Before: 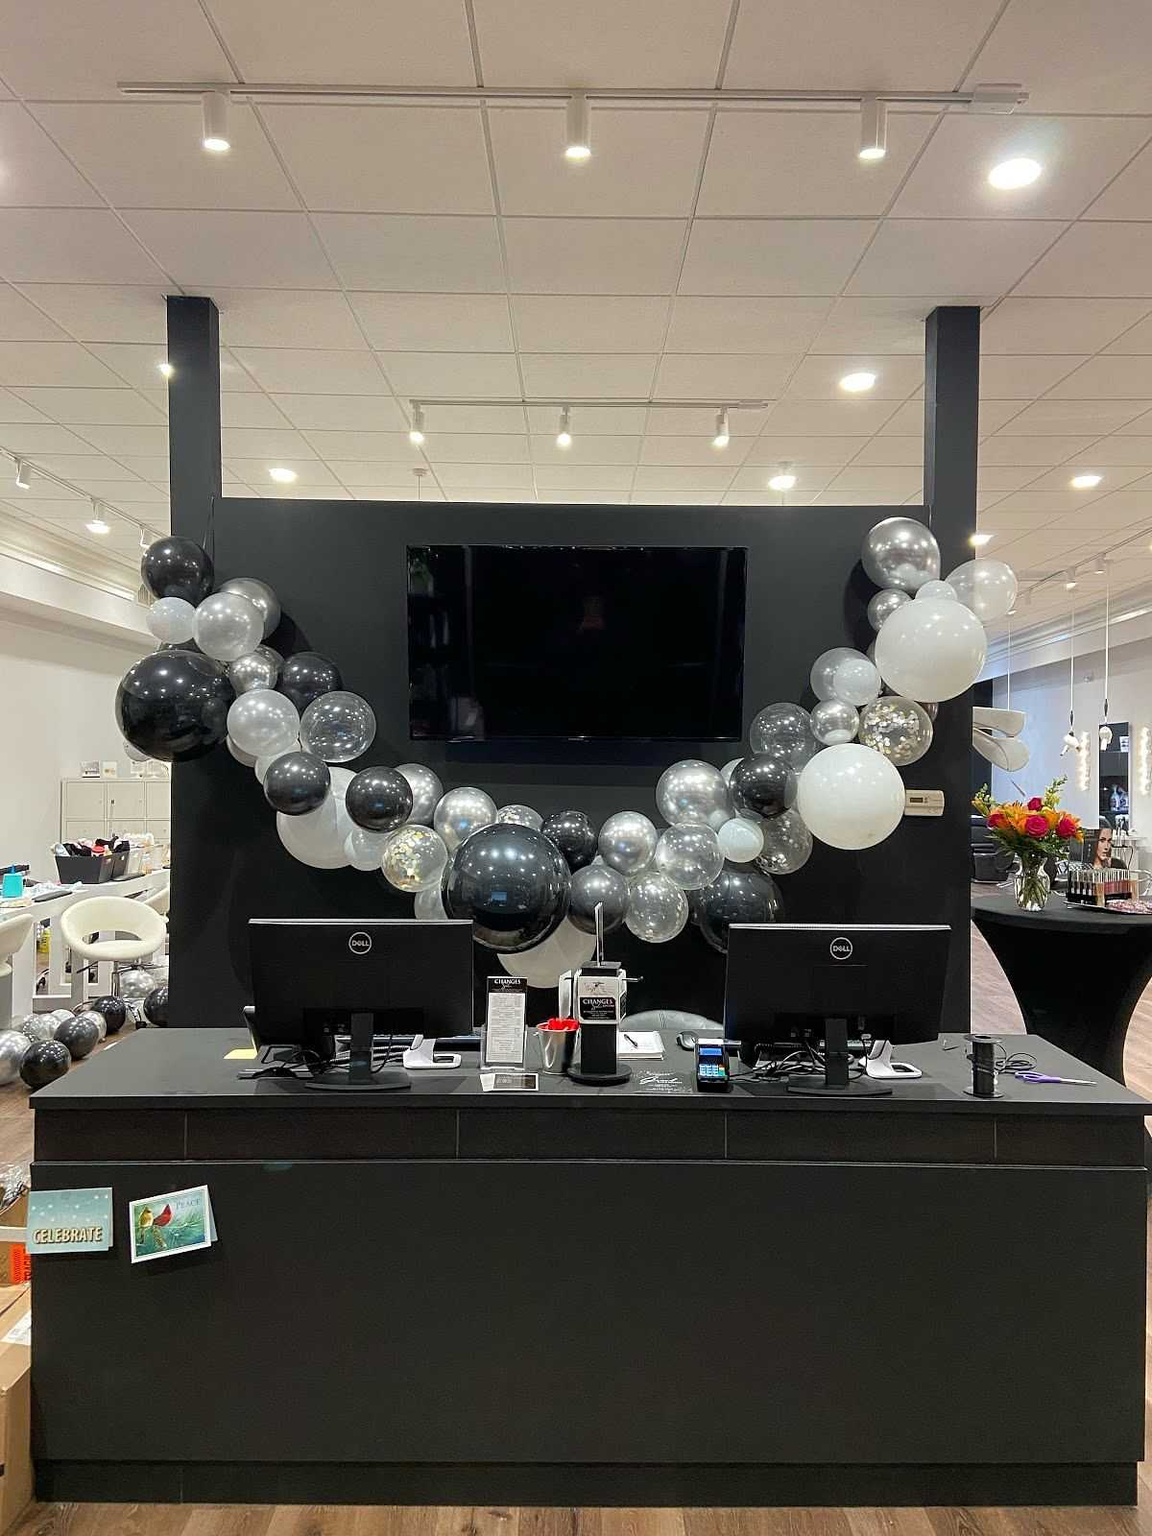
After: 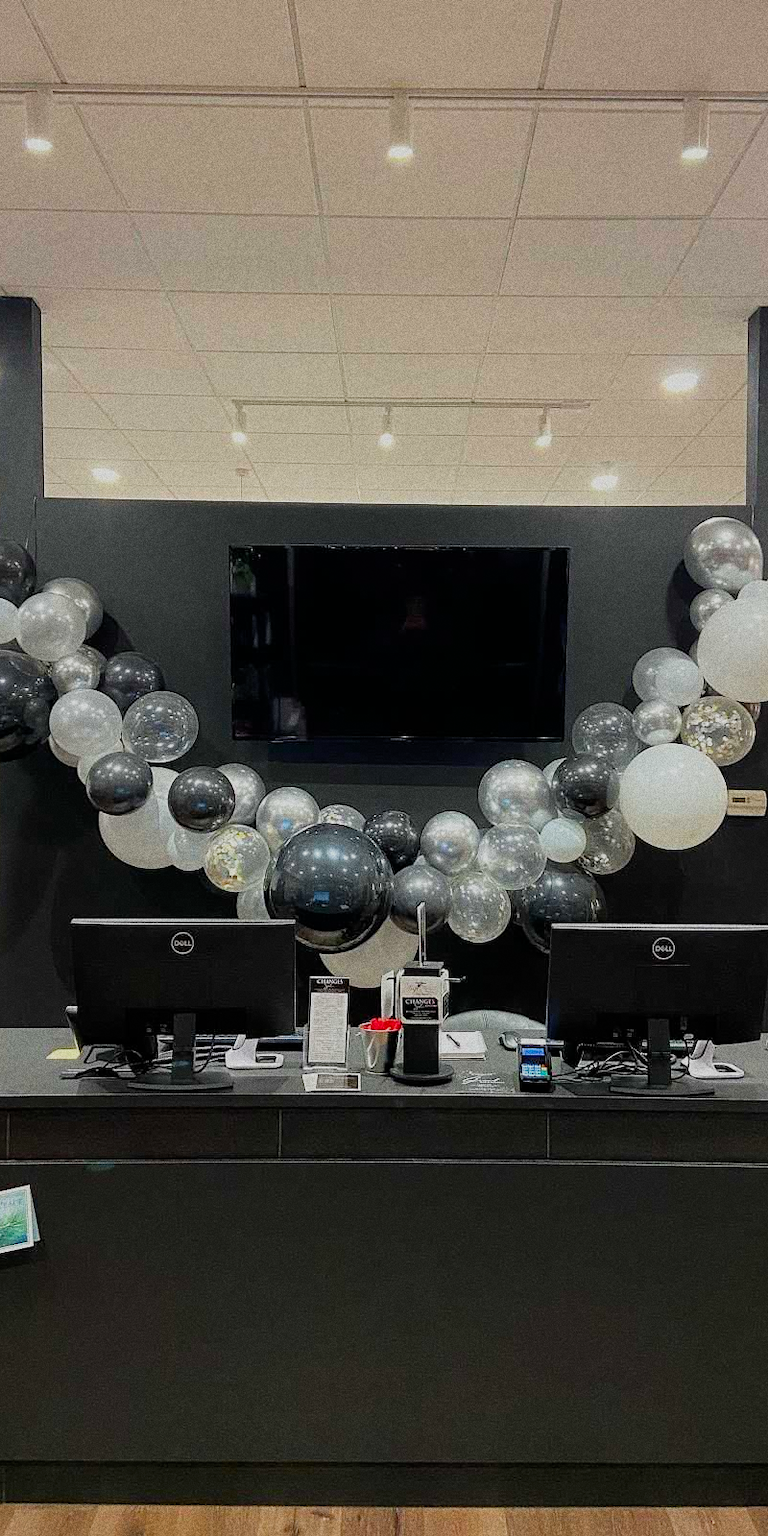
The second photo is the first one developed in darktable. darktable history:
filmic rgb: black relative exposure -13 EV, threshold 3 EV, target white luminance 85%, hardness 6.3, latitude 42.11%, contrast 0.858, shadows ↔ highlights balance 8.63%, color science v4 (2020), enable highlight reconstruction true
crop and rotate: left 15.446%, right 17.836%
contrast brightness saturation: contrast 0.08, saturation 0.2
grain: coarseness 0.09 ISO, strength 40%
